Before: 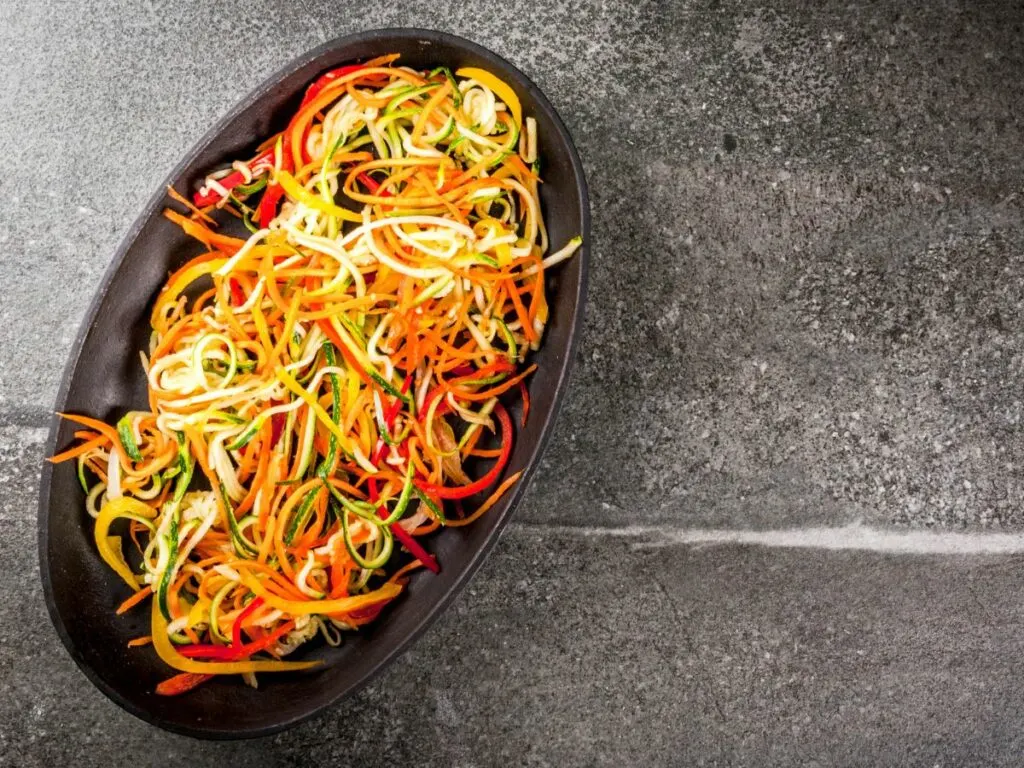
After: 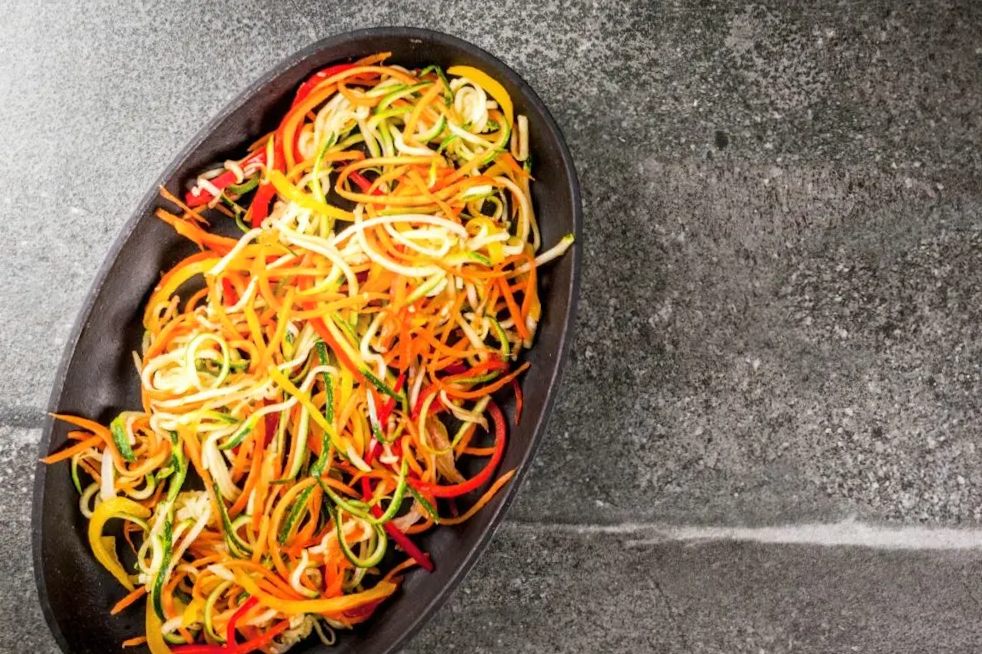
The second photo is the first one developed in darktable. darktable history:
crop and rotate: angle 0.326°, left 0.382%, right 2.976%, bottom 14.094%
shadows and highlights: highlights 69.44, highlights color adjustment 56.74%, soften with gaussian
